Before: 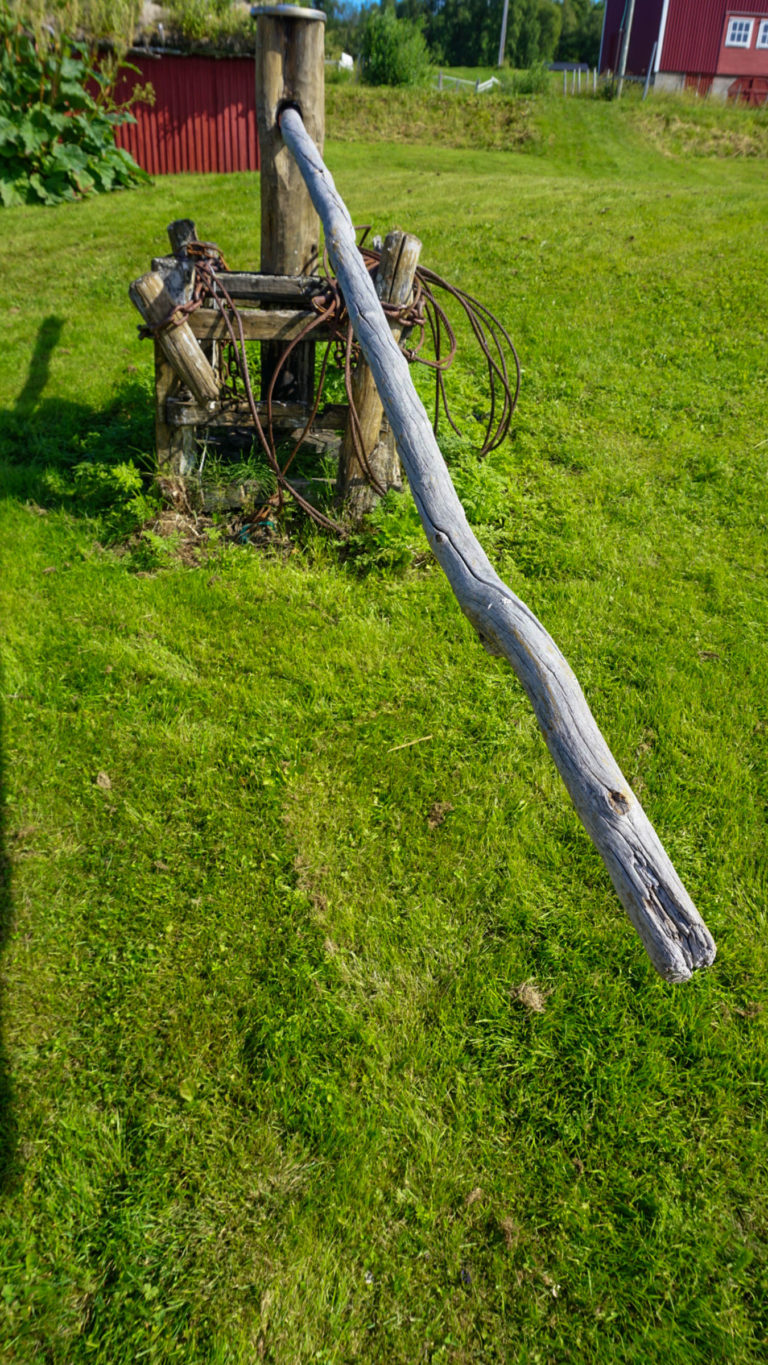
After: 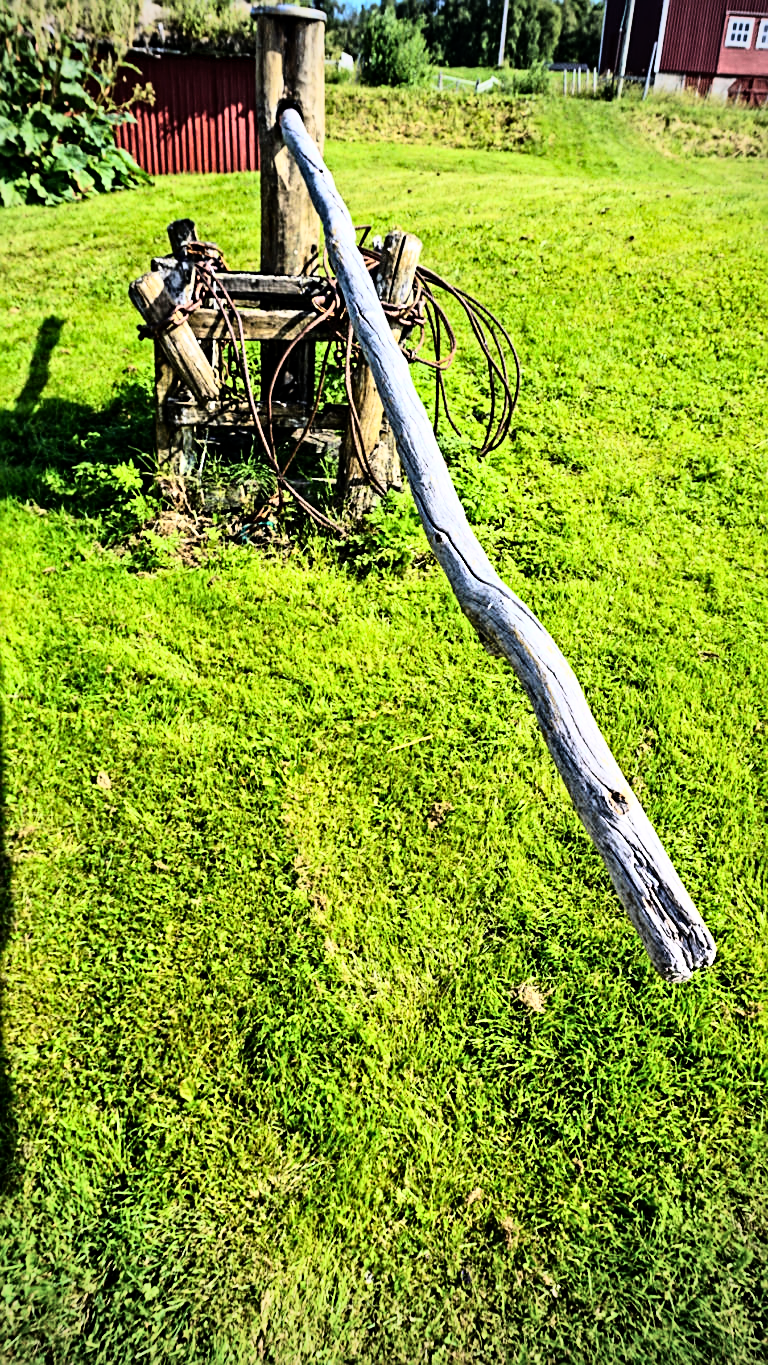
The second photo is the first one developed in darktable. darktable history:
vignetting: fall-off radius 60.92%
white balance: red 1.004, blue 1.024
rgb curve: curves: ch0 [(0, 0) (0.21, 0.15) (0.24, 0.21) (0.5, 0.75) (0.75, 0.96) (0.89, 0.99) (1, 1)]; ch1 [(0, 0.02) (0.21, 0.13) (0.25, 0.2) (0.5, 0.67) (0.75, 0.9) (0.89, 0.97) (1, 1)]; ch2 [(0, 0.02) (0.21, 0.13) (0.25, 0.2) (0.5, 0.67) (0.75, 0.9) (0.89, 0.97) (1, 1)], compensate middle gray true
sharpen: on, module defaults
contrast equalizer: y [[0.5, 0.501, 0.525, 0.597, 0.58, 0.514], [0.5 ×6], [0.5 ×6], [0 ×6], [0 ×6]]
